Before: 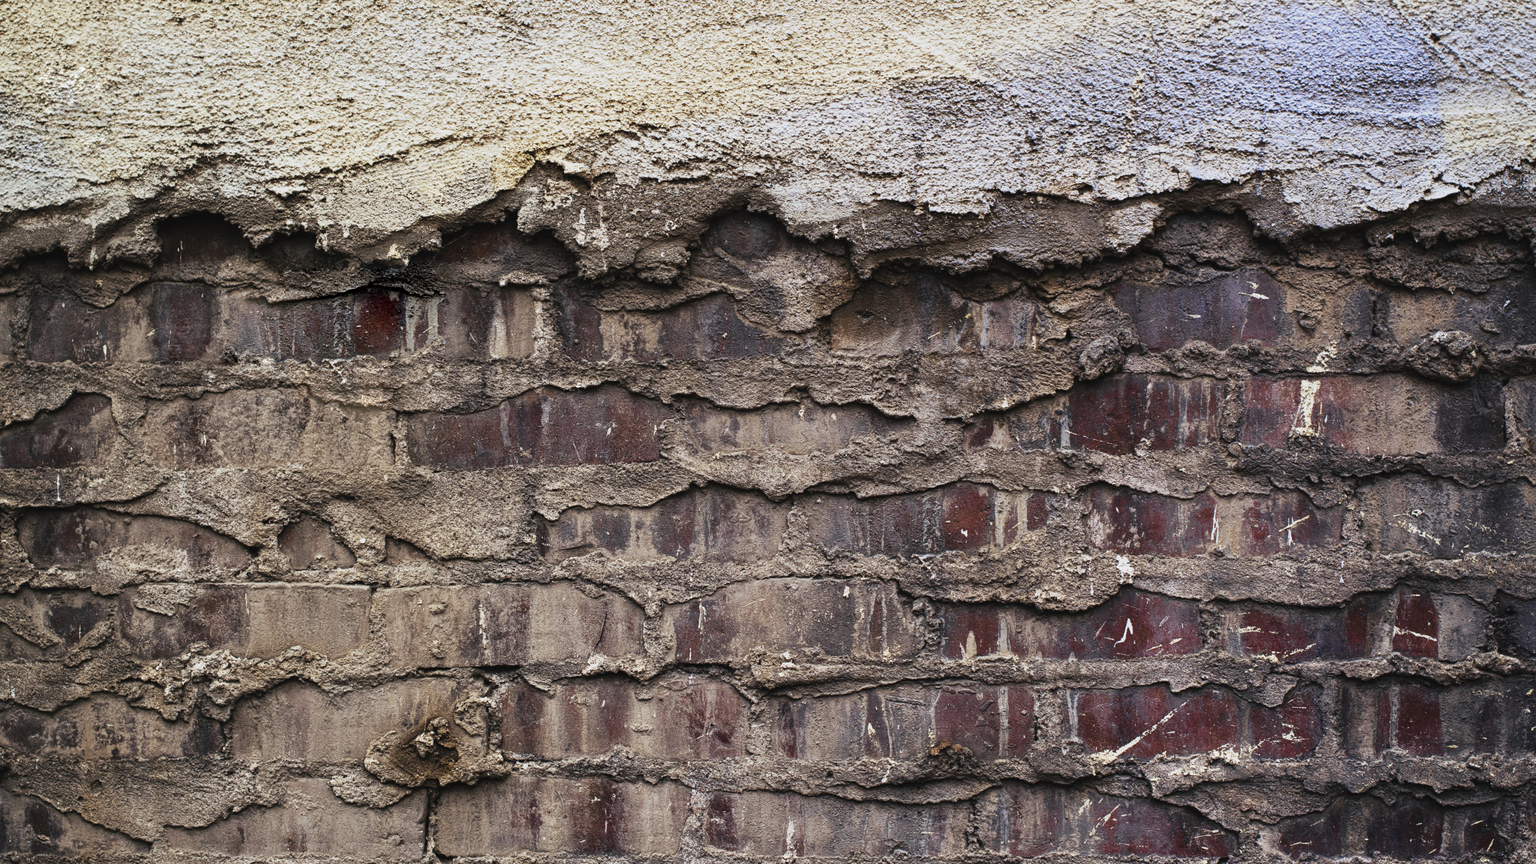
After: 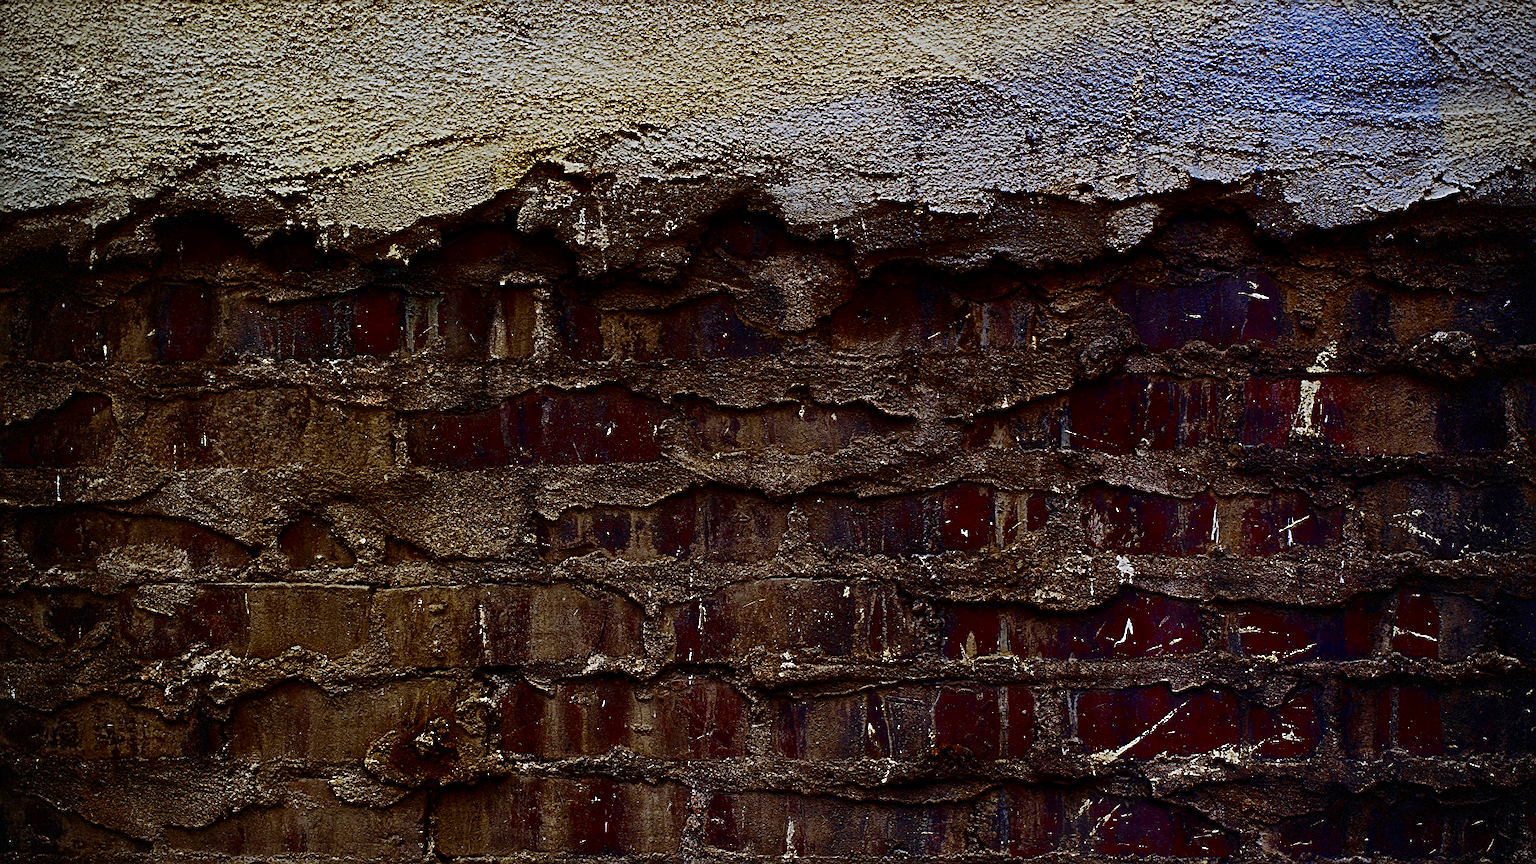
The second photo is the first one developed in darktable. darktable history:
contrast brightness saturation: brightness -1, saturation 1
sharpen: on, module defaults
vignetting: dithering 8-bit output, unbound false
white balance: emerald 1
